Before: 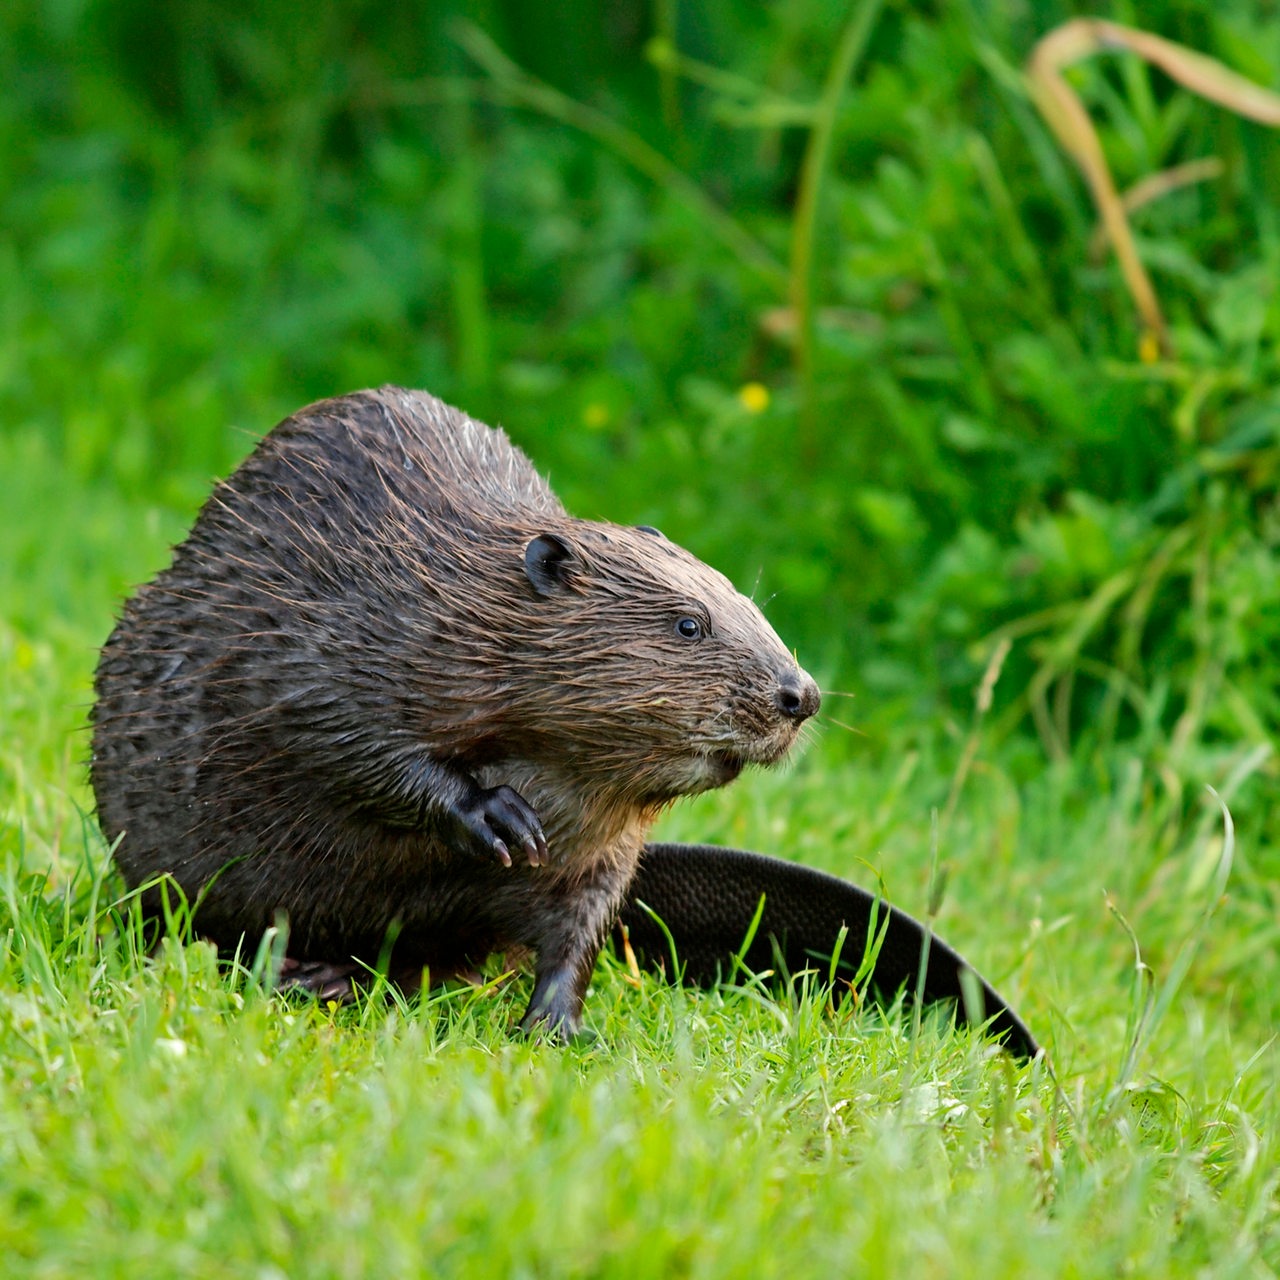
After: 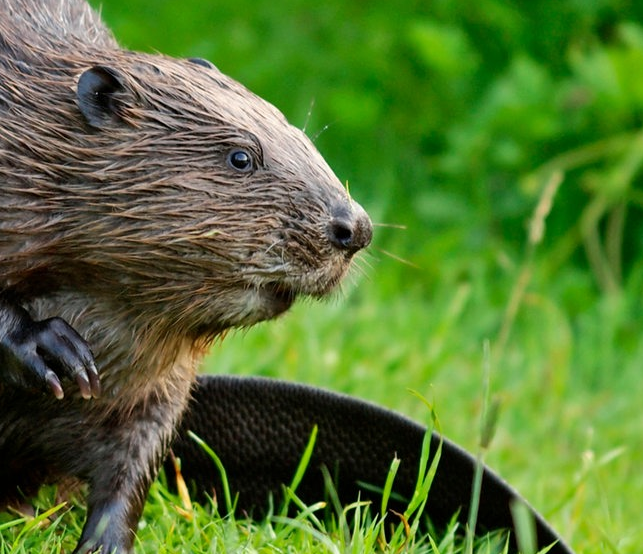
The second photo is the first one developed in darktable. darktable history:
crop: left 35.03%, top 36.625%, right 14.663%, bottom 20.057%
shadows and highlights: radius 264.75, soften with gaussian
